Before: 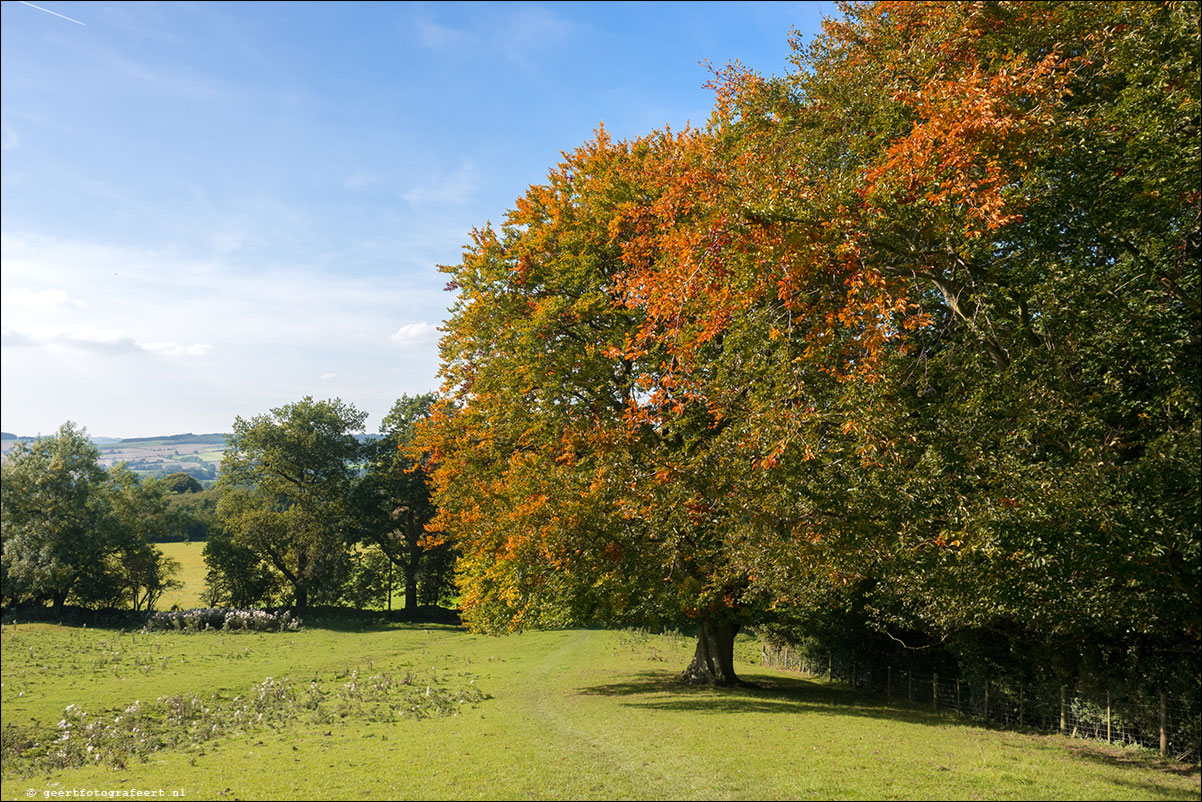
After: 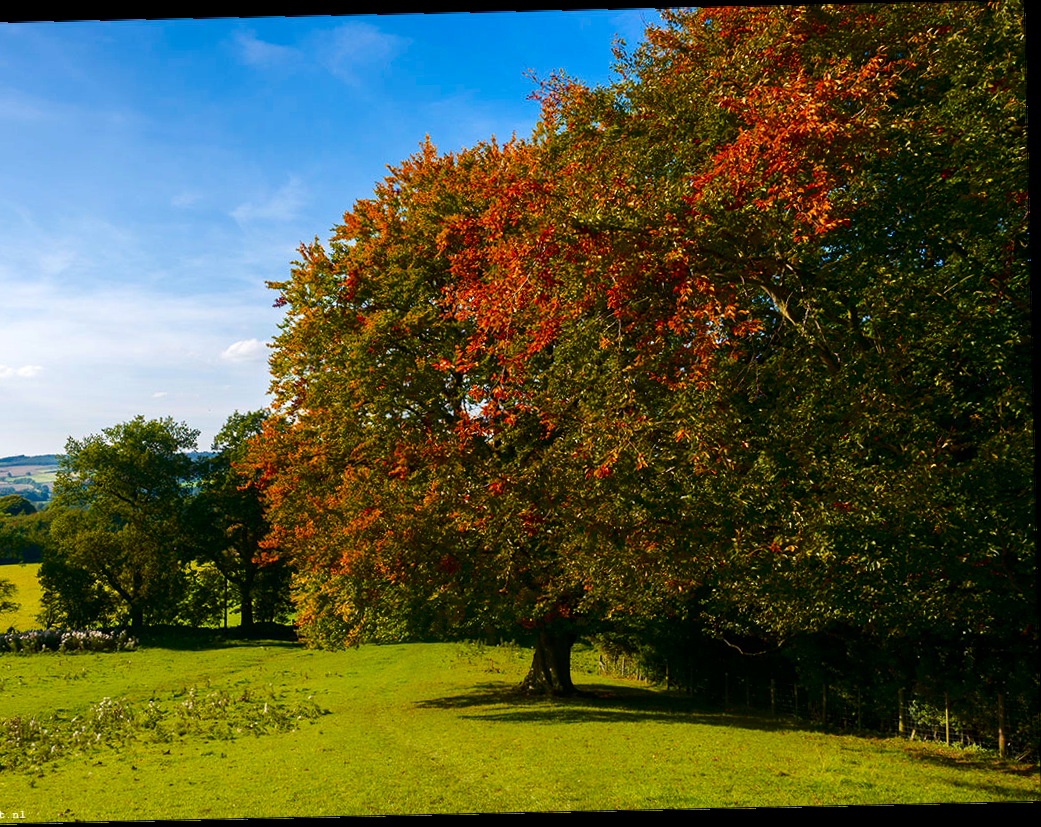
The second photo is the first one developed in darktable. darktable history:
rotate and perspective: rotation -1.24°, automatic cropping off
crop and rotate: left 14.584%
contrast brightness saturation: contrast 0.1, brightness -0.26, saturation 0.14
velvia: strength 32%, mid-tones bias 0.2
